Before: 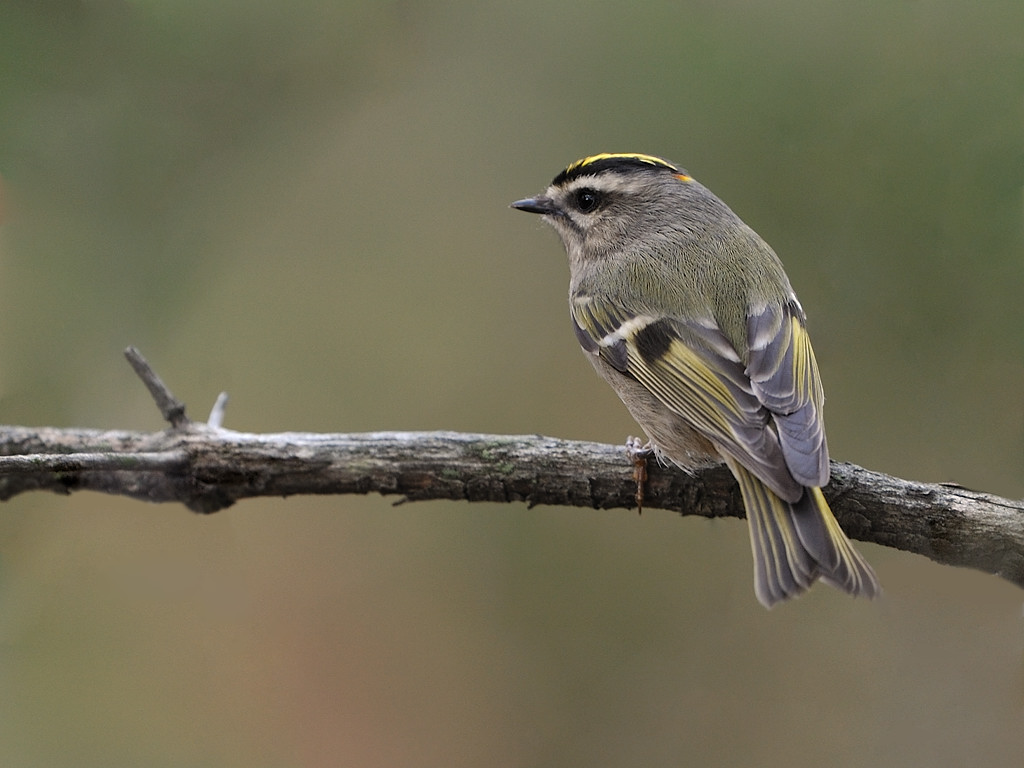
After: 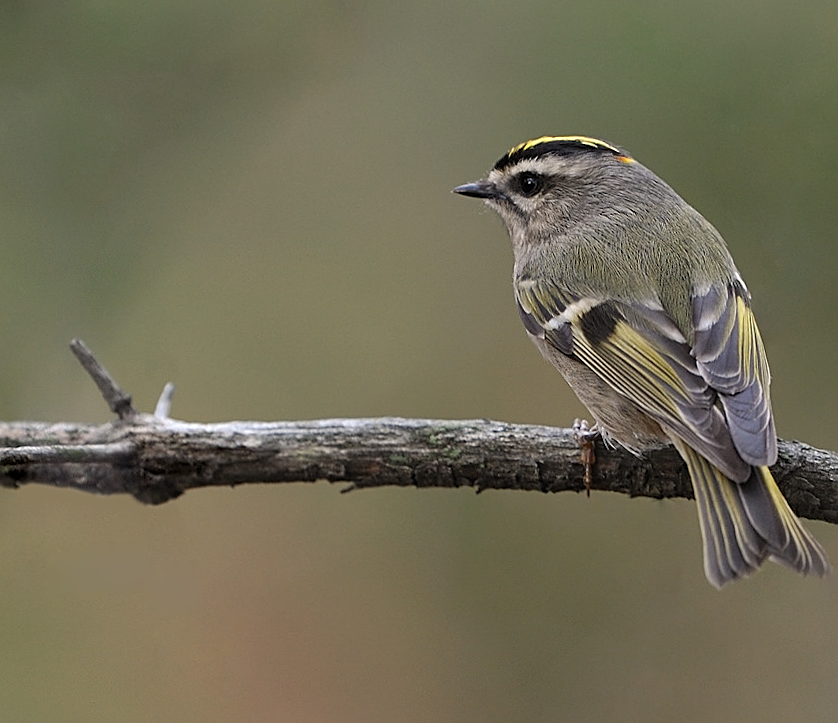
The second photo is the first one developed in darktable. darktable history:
sharpen: on, module defaults
crop and rotate: angle 1.1°, left 4.181%, top 0.823%, right 11.836%, bottom 2.628%
